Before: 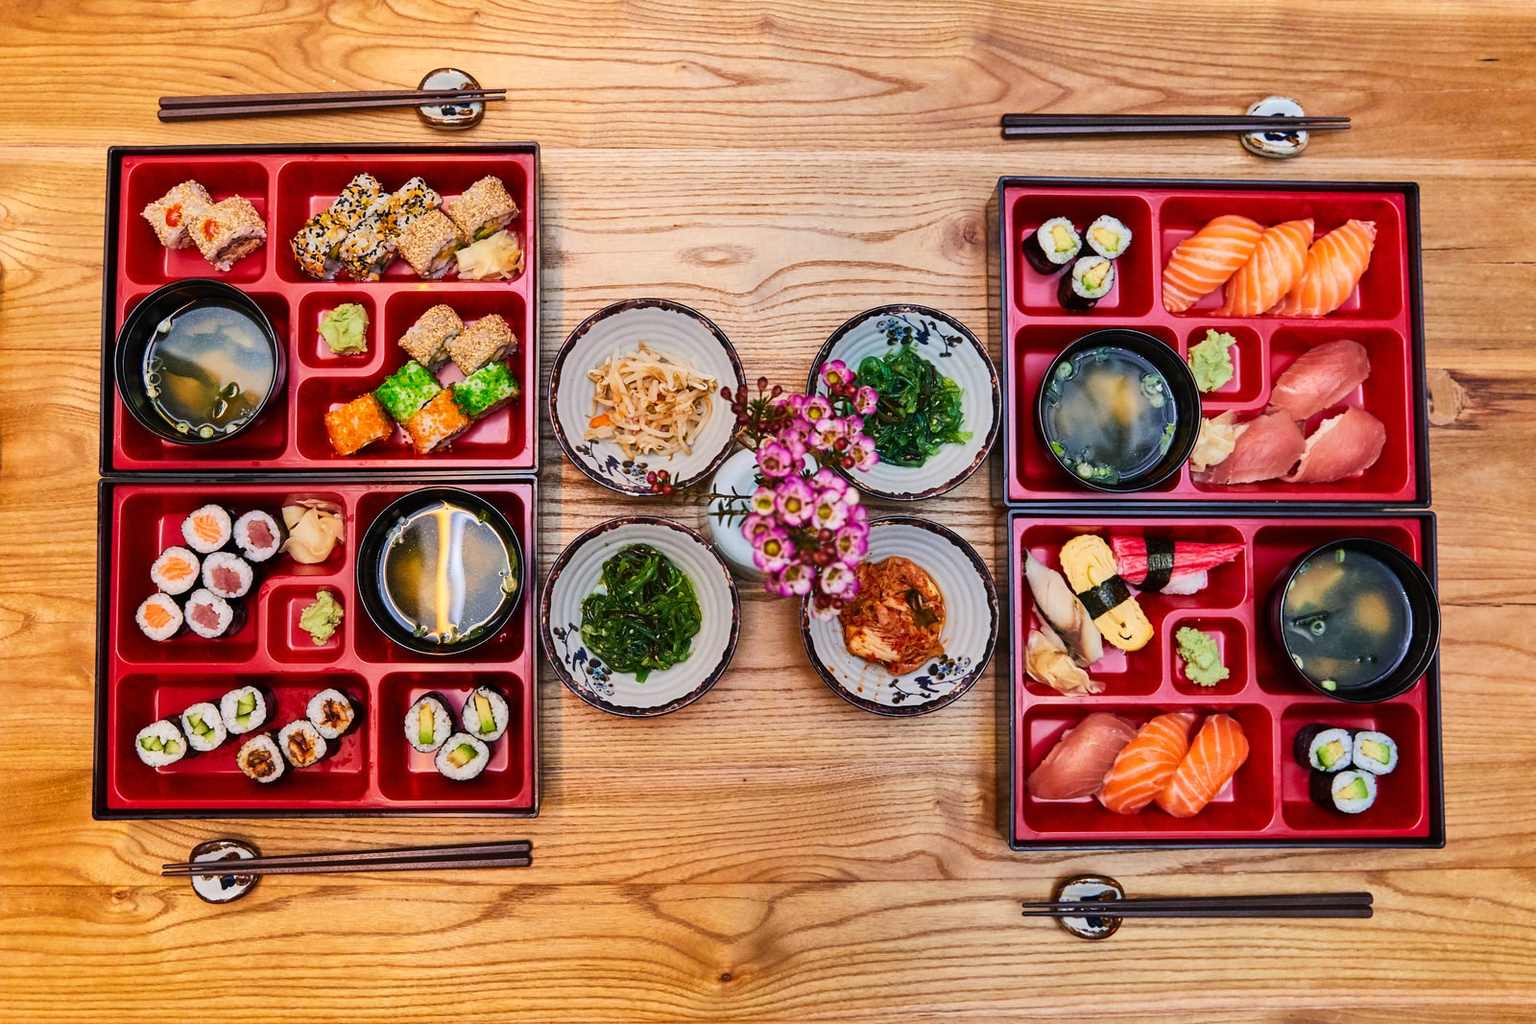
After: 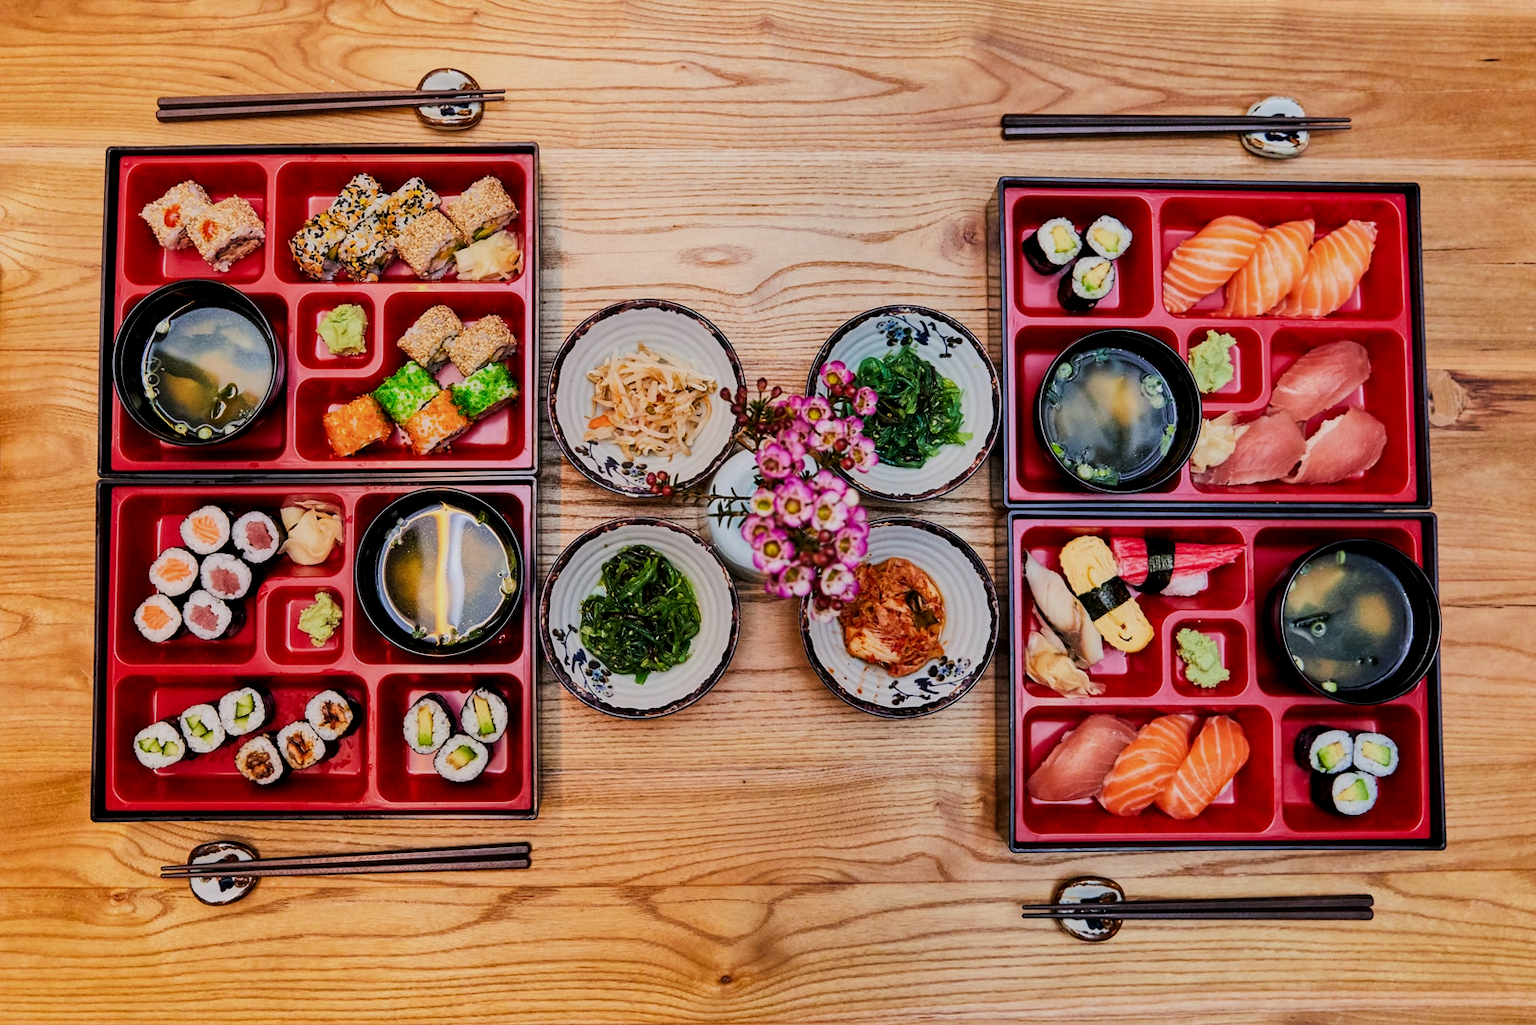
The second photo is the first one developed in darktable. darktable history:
filmic rgb: hardness 4.17
local contrast: highlights 100%, shadows 100%, detail 120%, midtone range 0.2
crop and rotate: left 0.126%
